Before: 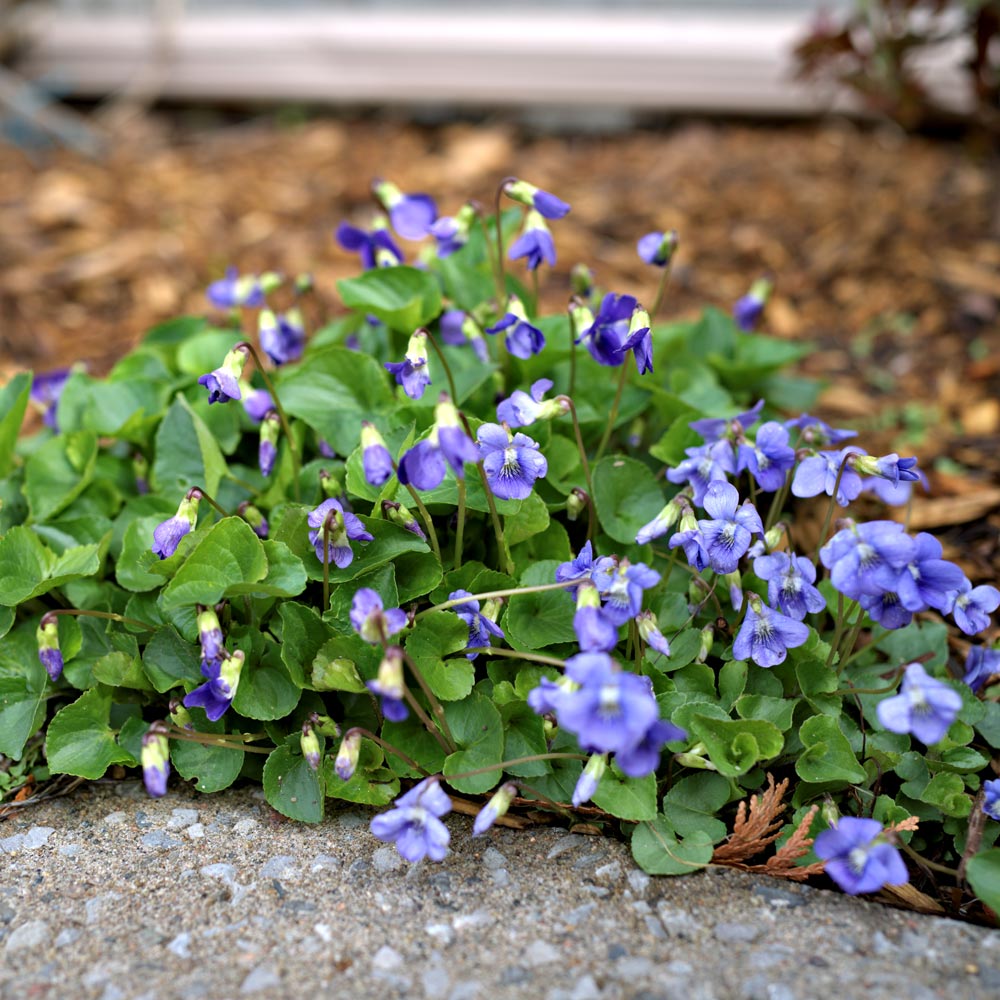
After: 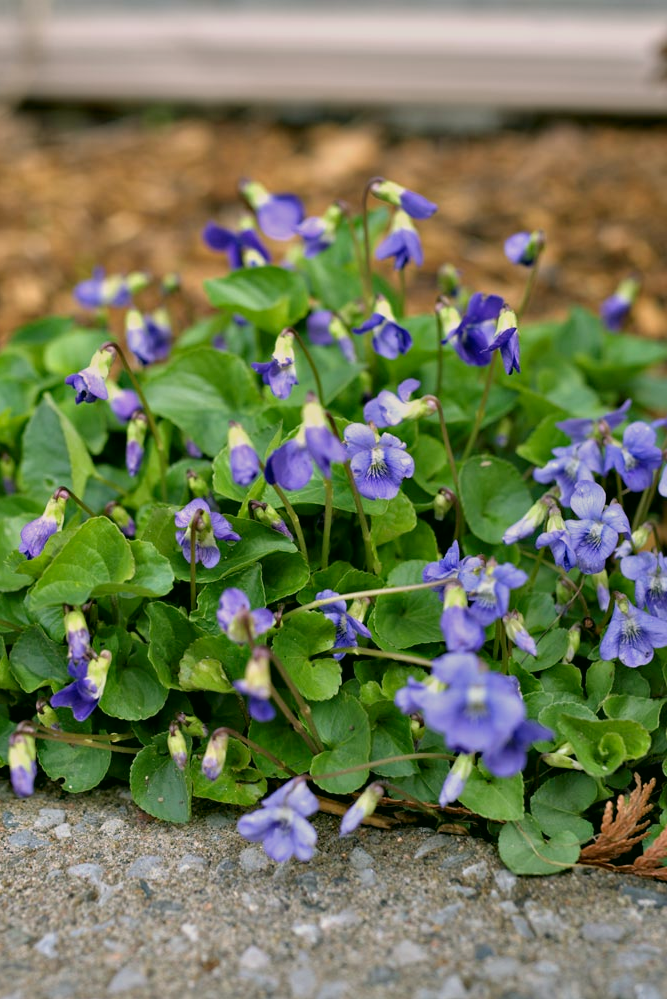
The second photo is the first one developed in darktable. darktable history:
color correction: highlights a* 4.17, highlights b* 4.93, shadows a* -7.64, shadows b* 4.55
tone equalizer: -8 EV -0.002 EV, -7 EV 0.005 EV, -6 EV -0.021 EV, -5 EV 0.013 EV, -4 EV -0.016 EV, -3 EV 0.013 EV, -2 EV -0.068 EV, -1 EV -0.284 EV, +0 EV -0.57 EV
crop and rotate: left 13.398%, right 19.877%
